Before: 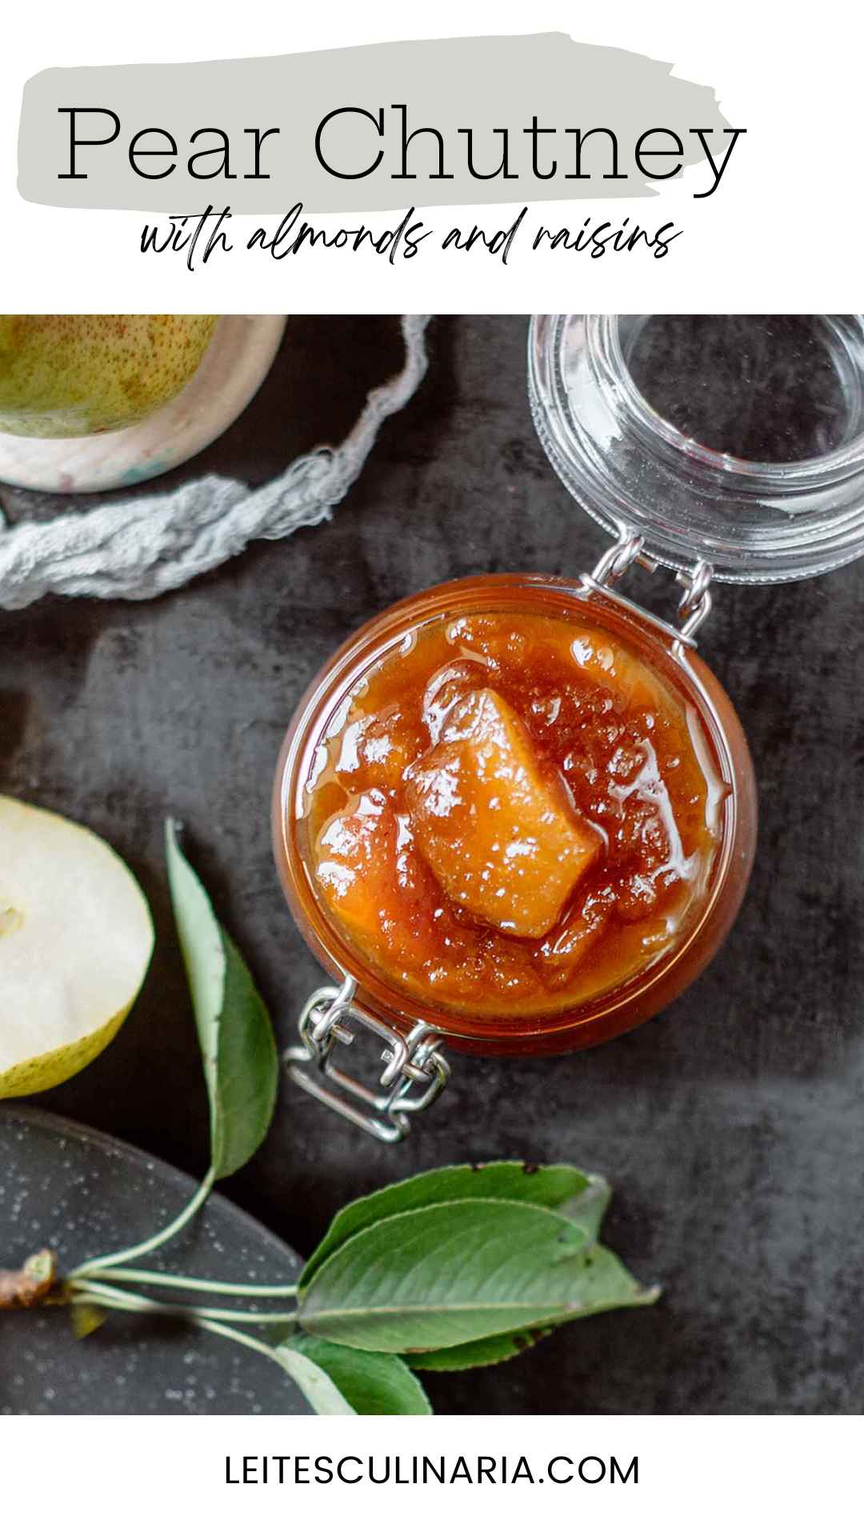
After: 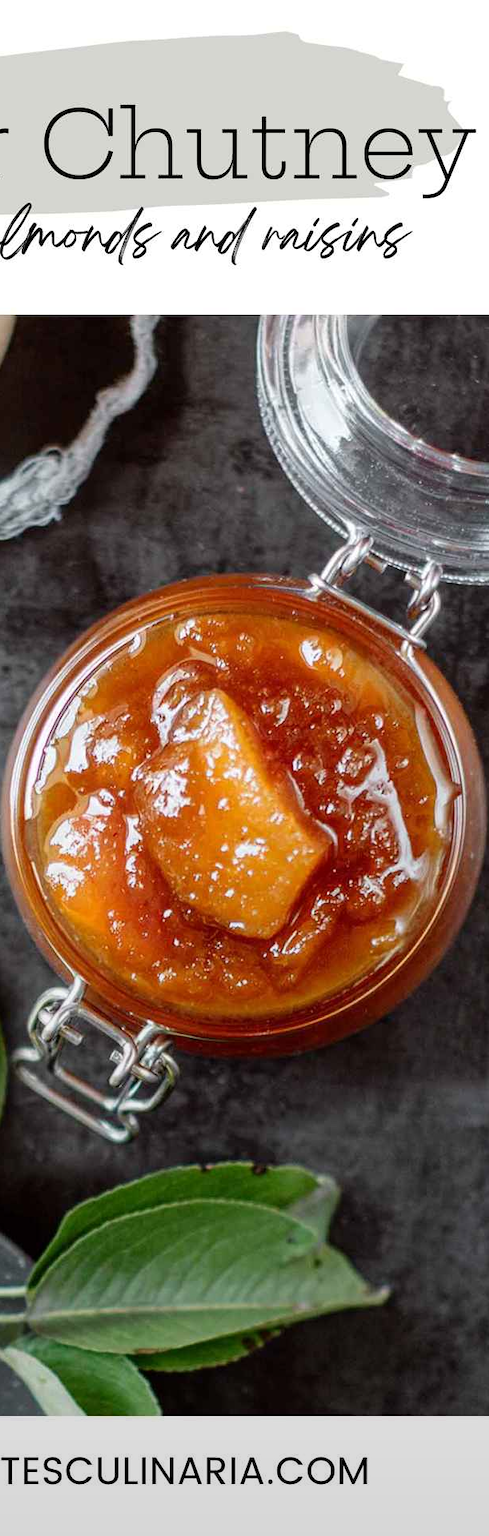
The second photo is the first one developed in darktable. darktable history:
graduated density: rotation -180°, offset 24.95
crop: left 31.458%, top 0%, right 11.876%
